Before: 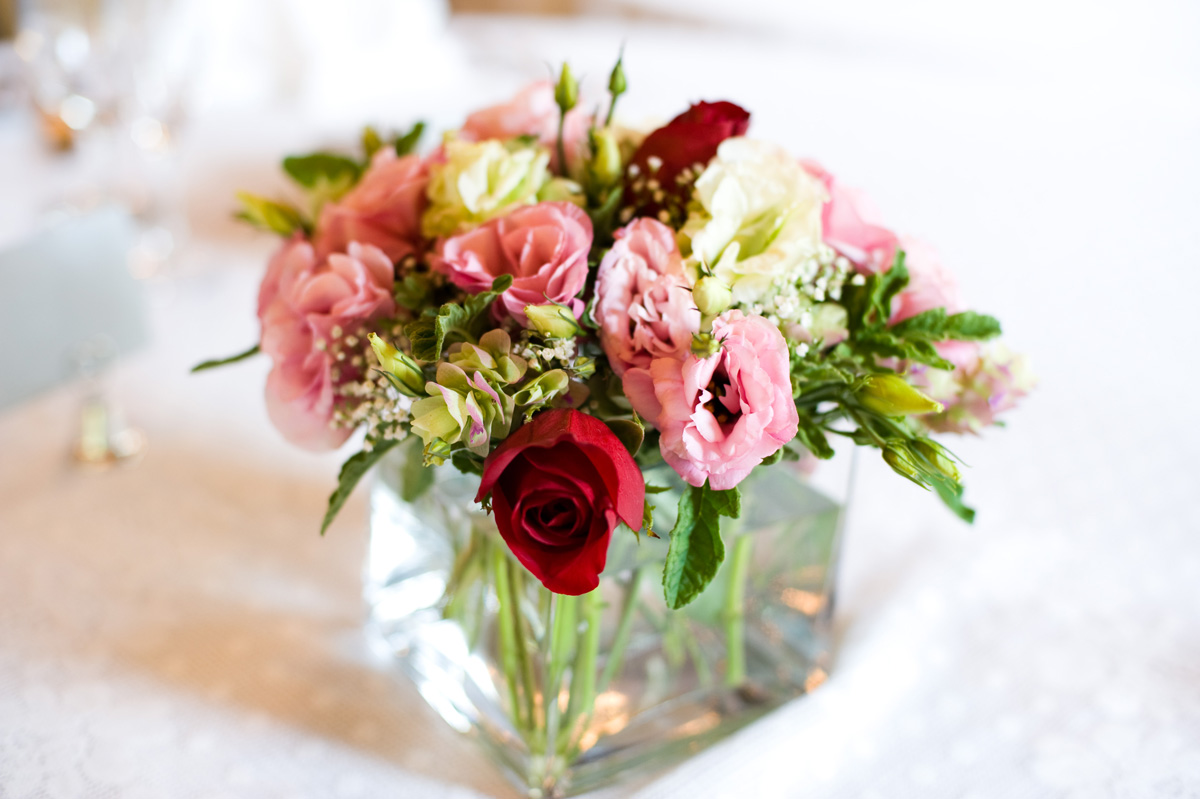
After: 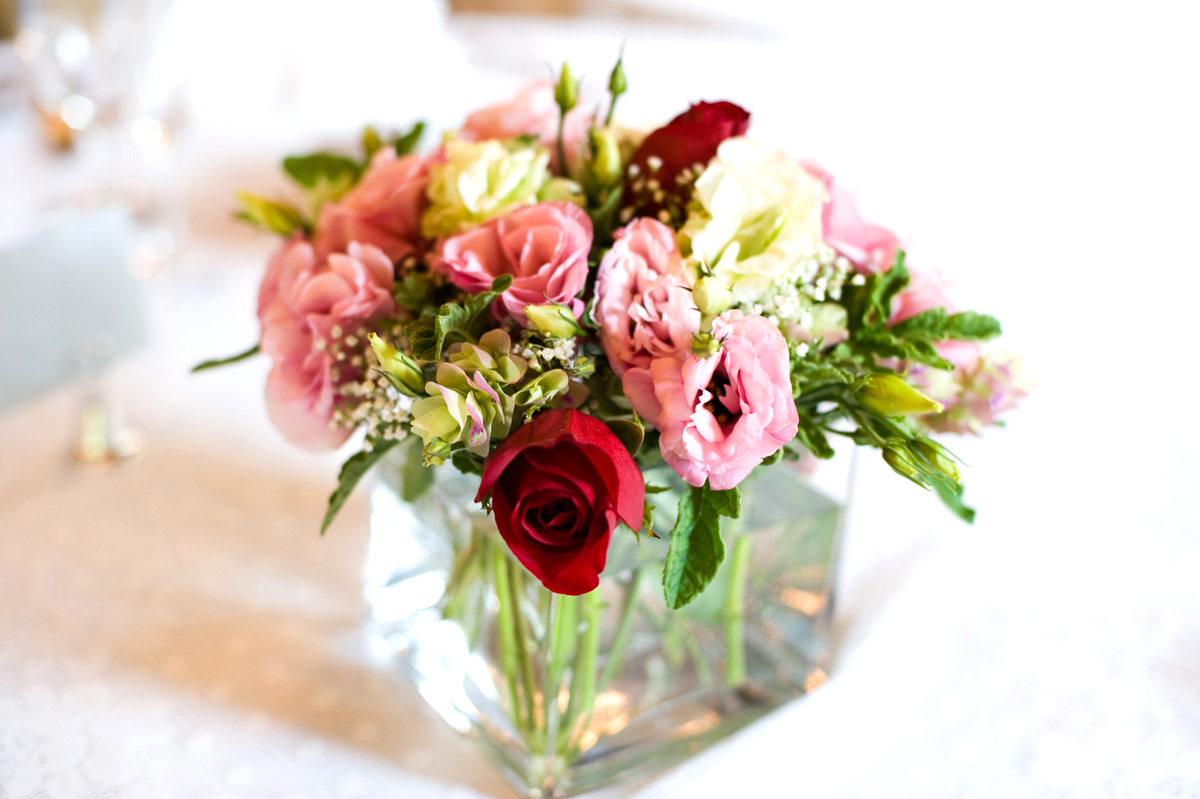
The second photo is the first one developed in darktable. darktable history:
levels: levels [0, 0.476, 0.951]
tone equalizer: on, module defaults
